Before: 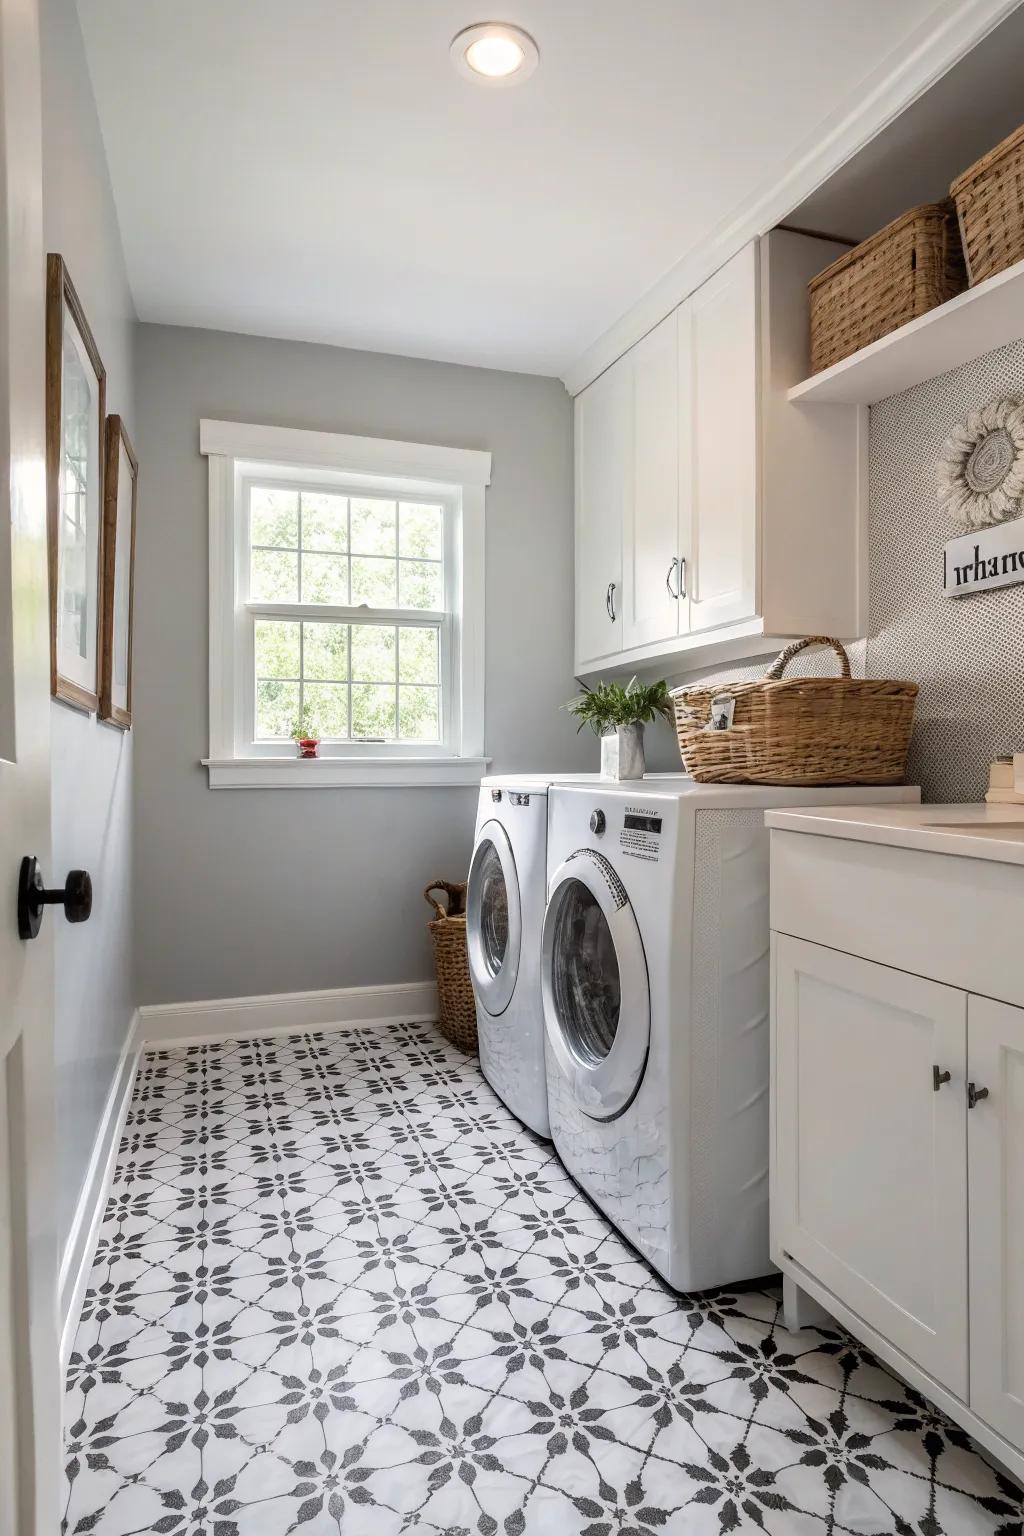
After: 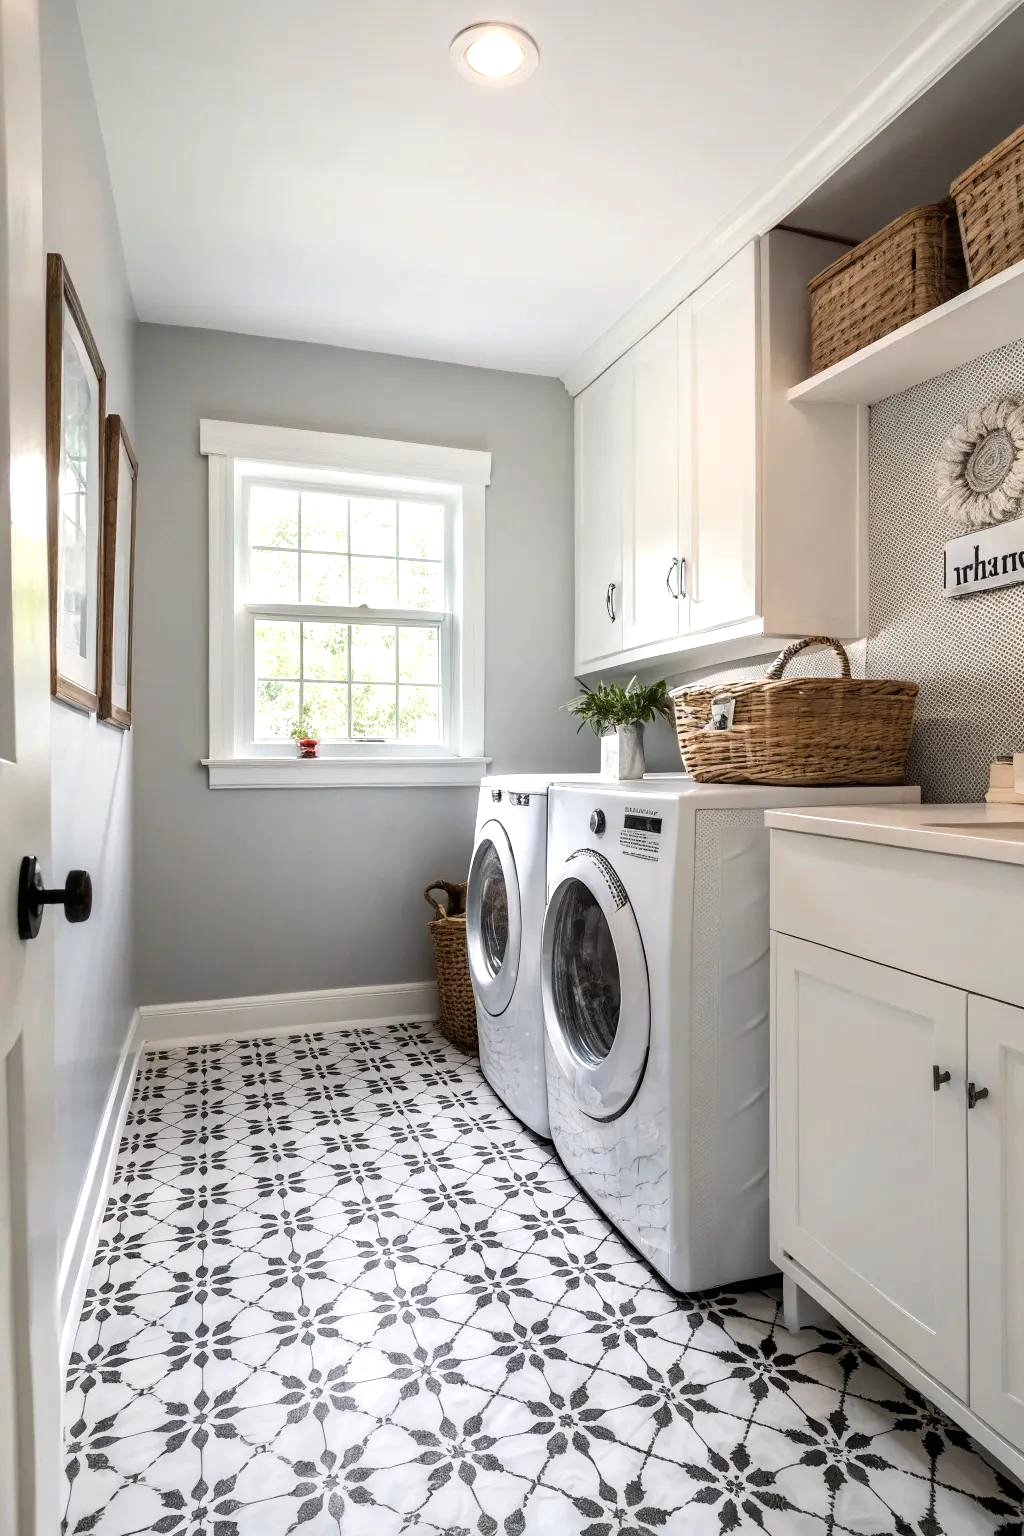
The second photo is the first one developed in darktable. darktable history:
tone equalizer: -8 EV -0.379 EV, -7 EV -0.406 EV, -6 EV -0.294 EV, -5 EV -0.214 EV, -3 EV 0.194 EV, -2 EV 0.322 EV, -1 EV 0.386 EV, +0 EV 0.435 EV, edges refinement/feathering 500, mask exposure compensation -1.57 EV, preserve details no
